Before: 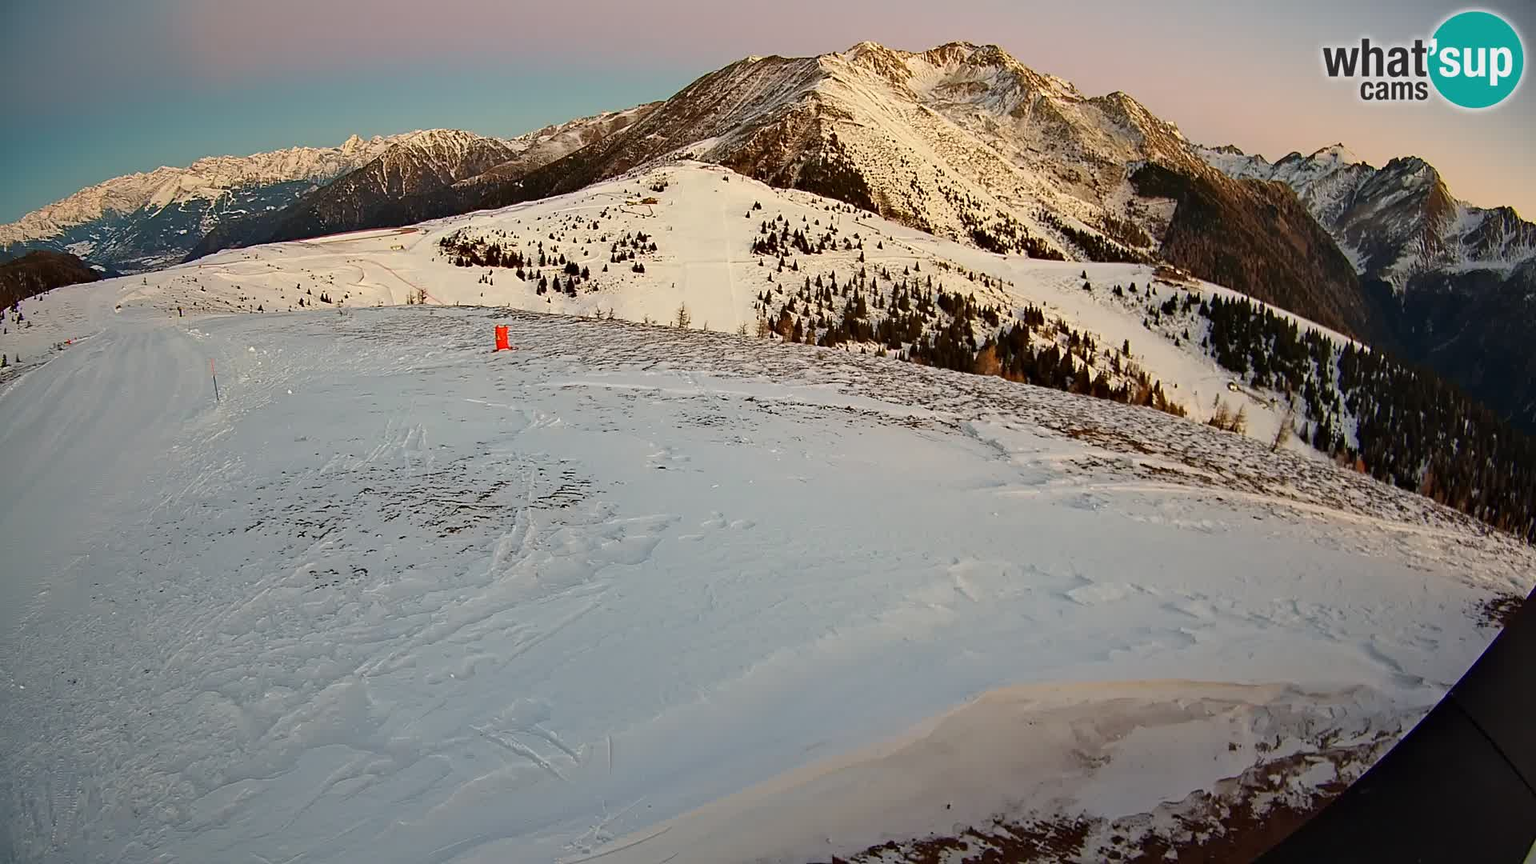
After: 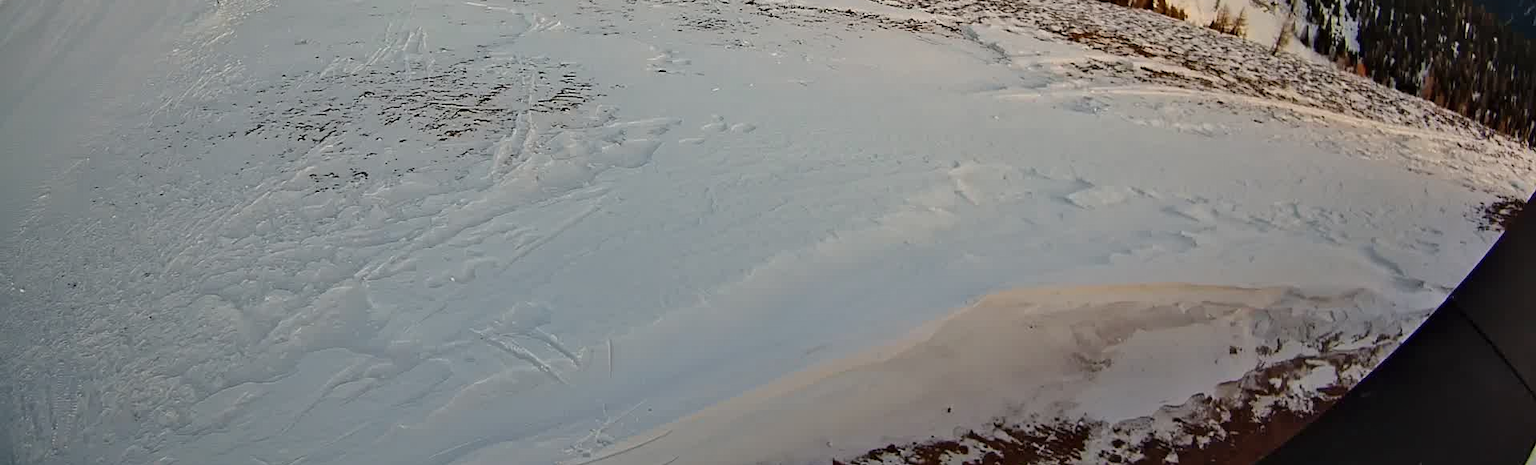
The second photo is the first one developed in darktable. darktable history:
crop and rotate: top 46.098%, right 0.051%
shadows and highlights: shadows 47.88, highlights -41.48, soften with gaussian
